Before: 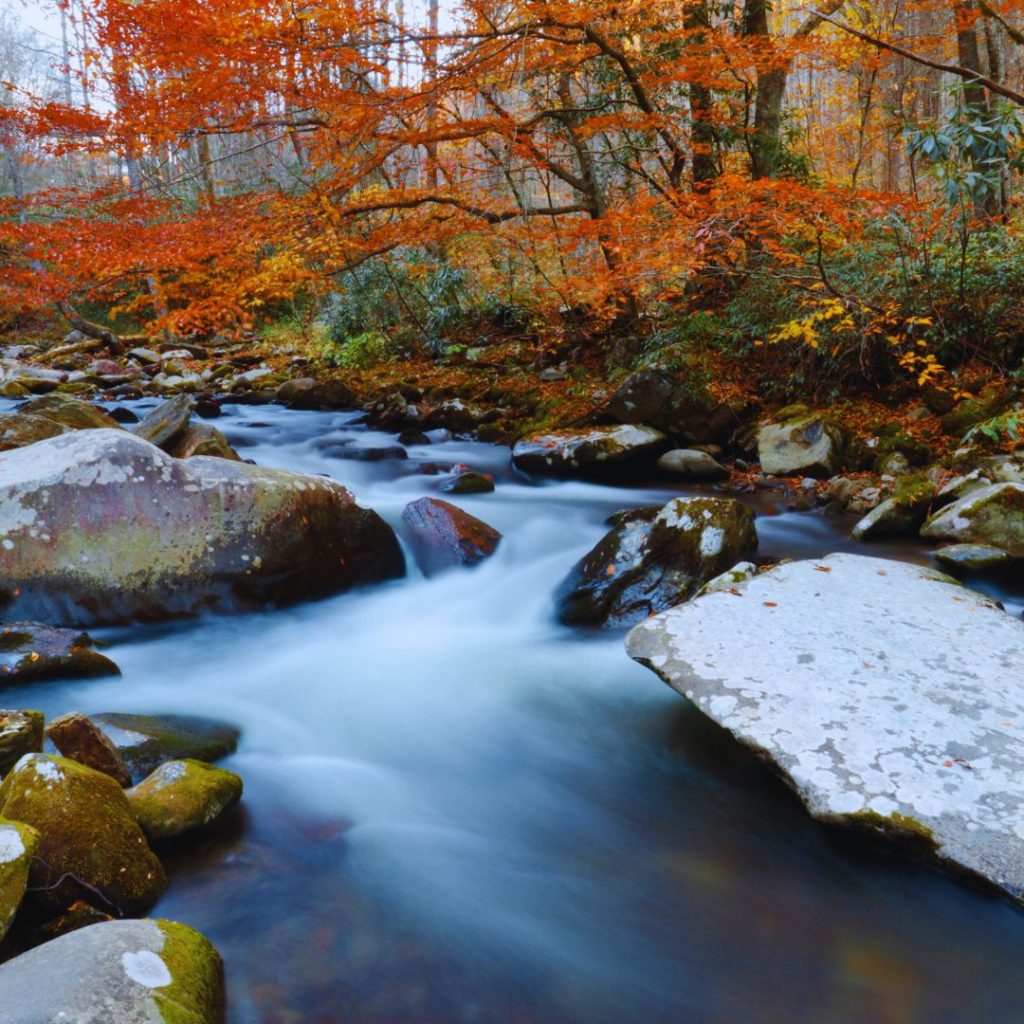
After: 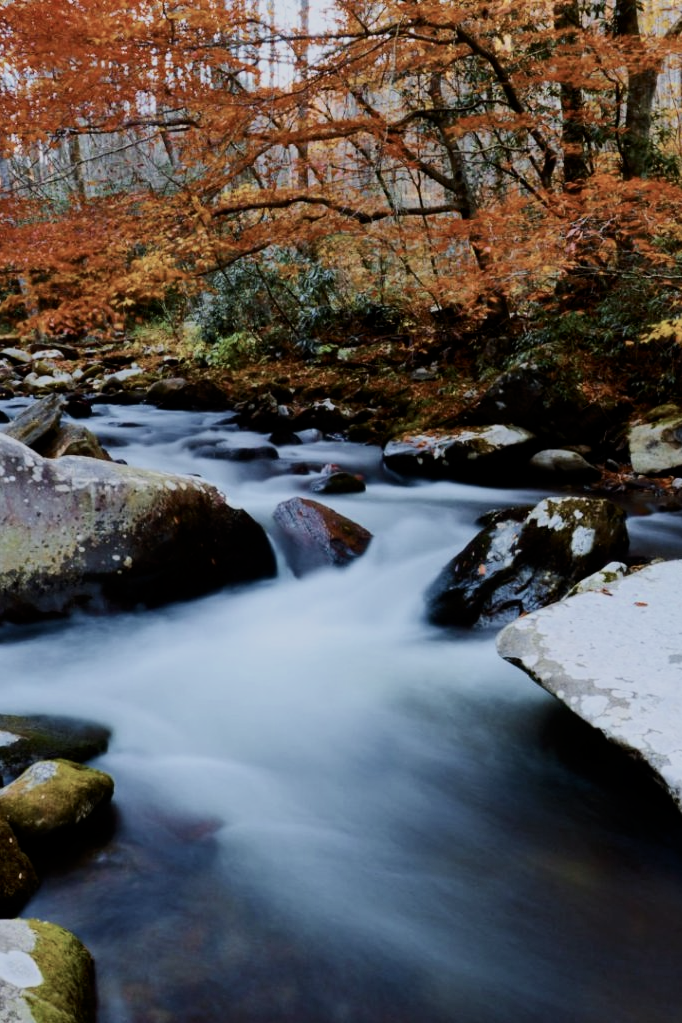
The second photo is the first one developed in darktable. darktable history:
crop and rotate: left 12.673%, right 20.66%
filmic rgb: black relative exposure -6.15 EV, white relative exposure 6.96 EV, hardness 2.23, color science v6 (2022)
contrast brightness saturation: contrast 0.25, saturation -0.31
